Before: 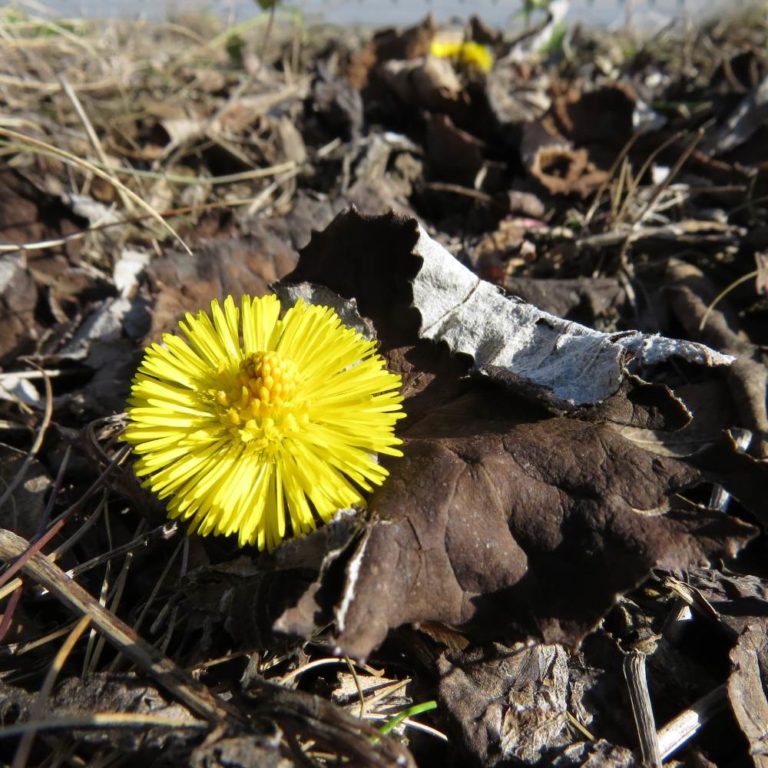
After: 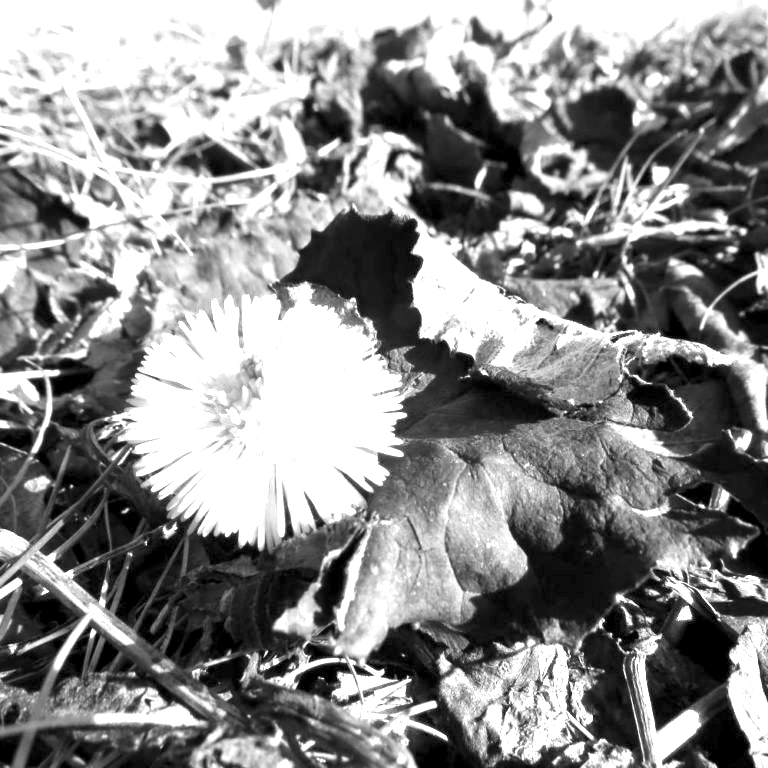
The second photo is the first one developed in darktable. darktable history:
exposure: black level correction 0.001, exposure 2 EV, compensate highlight preservation false
monochrome: on, module defaults
